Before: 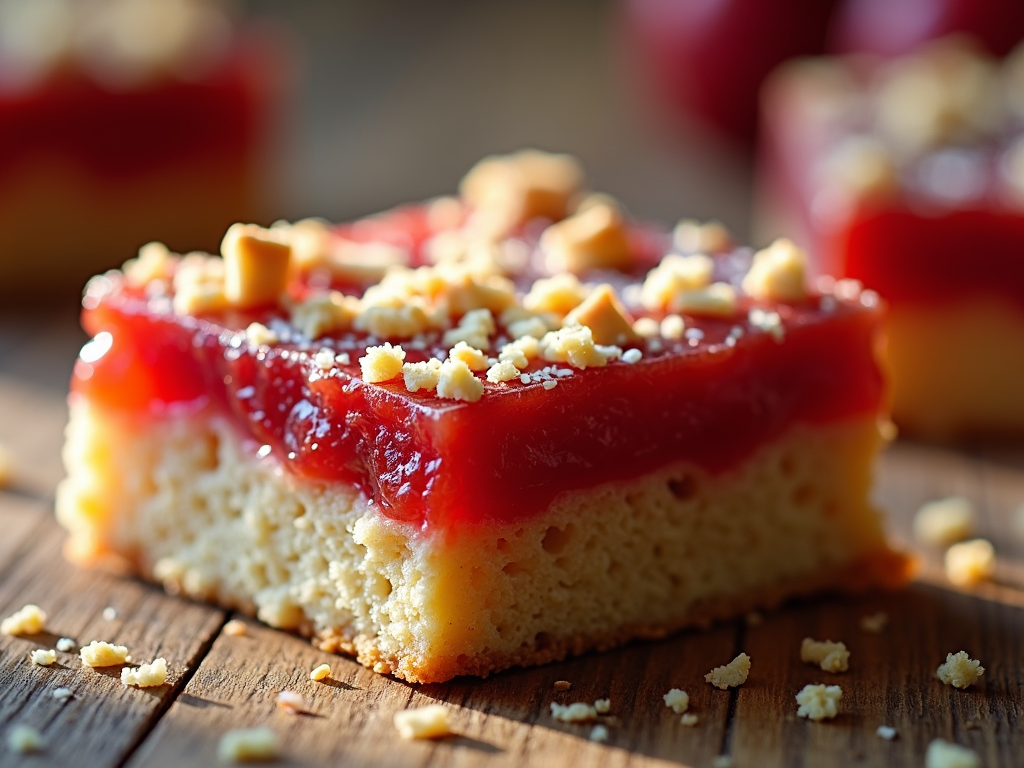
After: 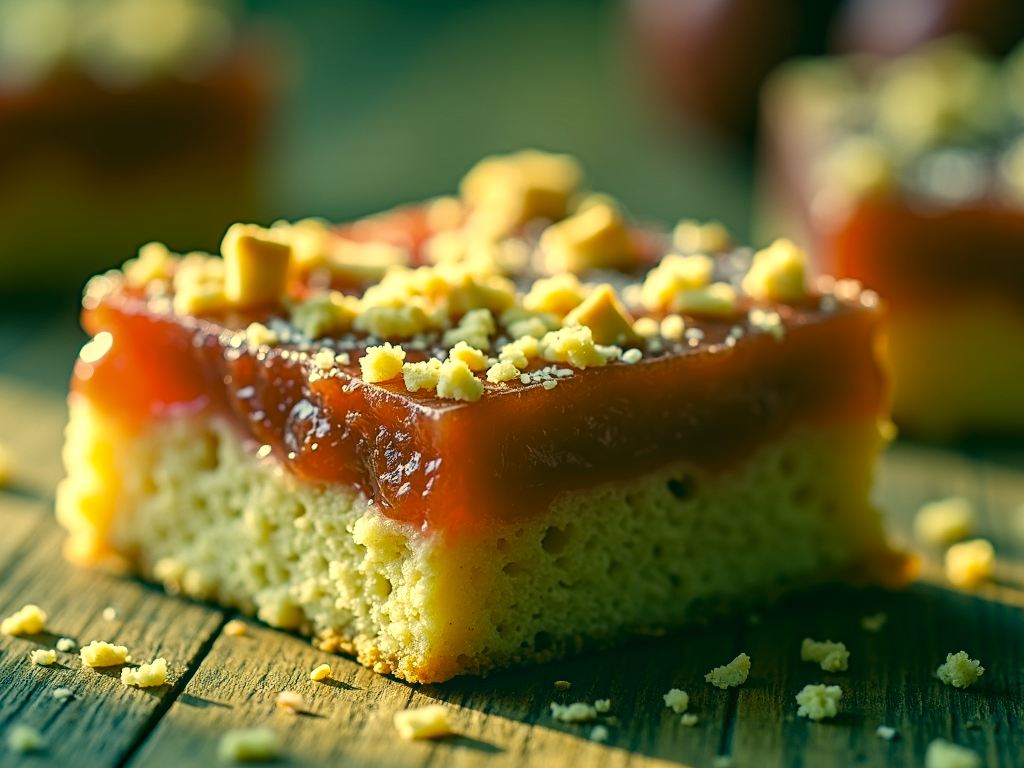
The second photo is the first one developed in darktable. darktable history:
local contrast: on, module defaults
color correction: highlights a* 1.87, highlights b* 34.46, shadows a* -36.23, shadows b* -5.56
